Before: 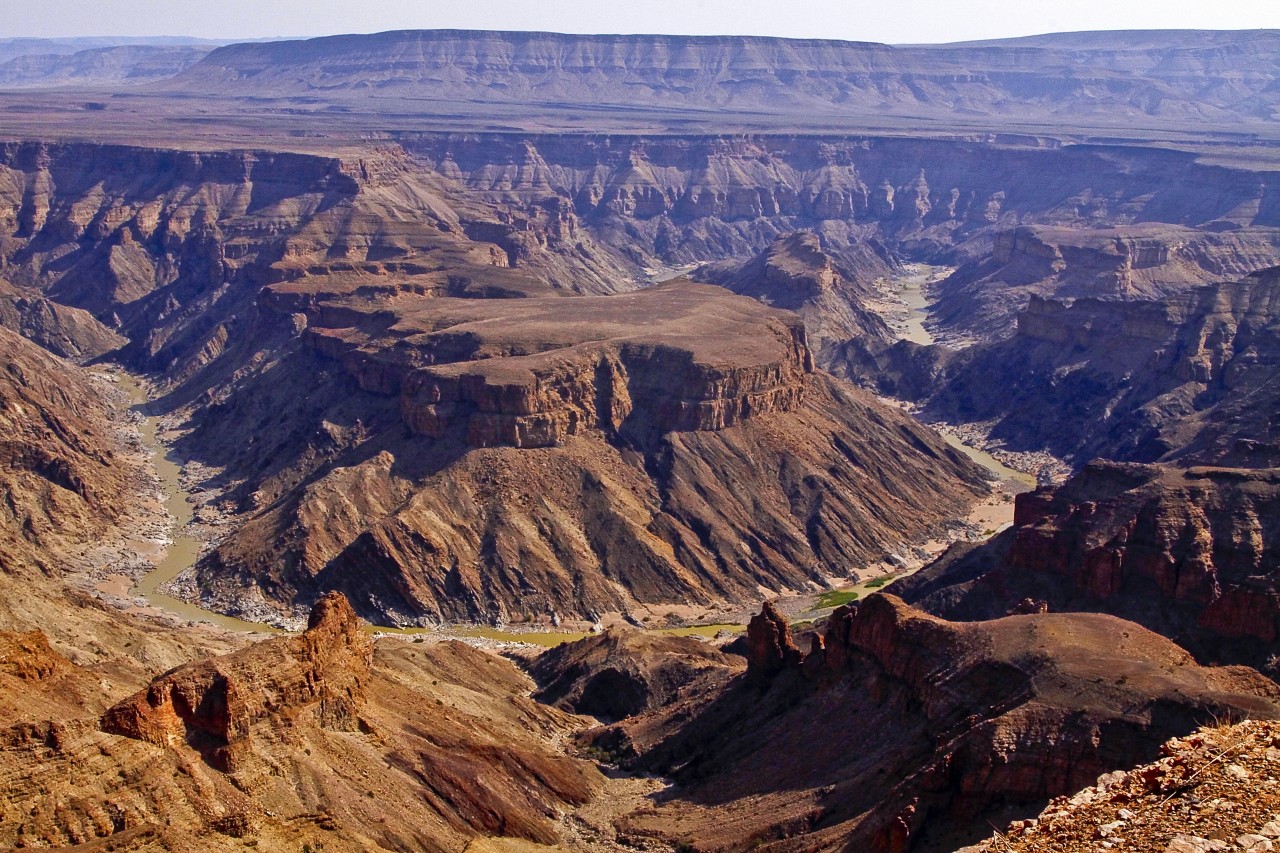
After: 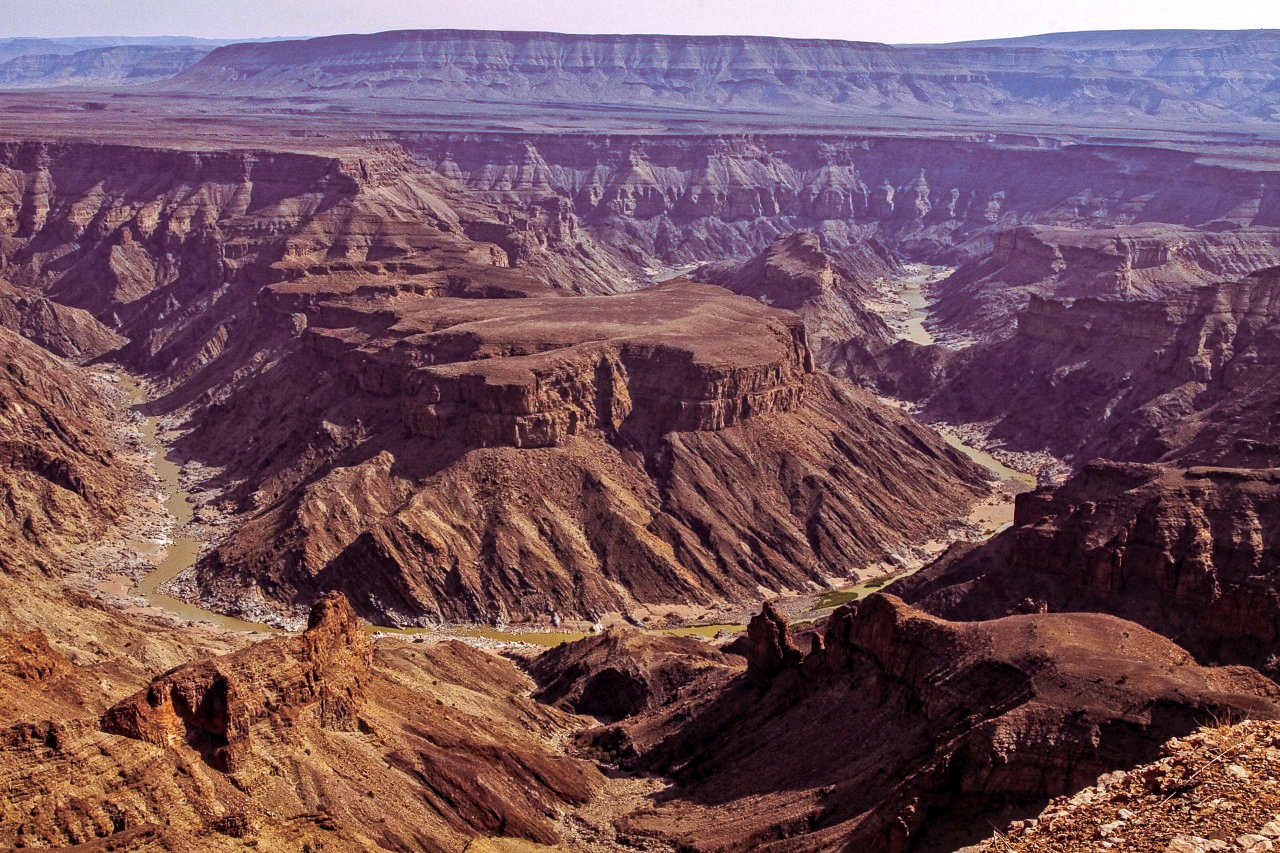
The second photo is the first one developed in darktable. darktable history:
haze removal: compatibility mode true, adaptive false
split-toning: highlights › hue 298.8°, highlights › saturation 0.73, compress 41.76%
local contrast: on, module defaults
